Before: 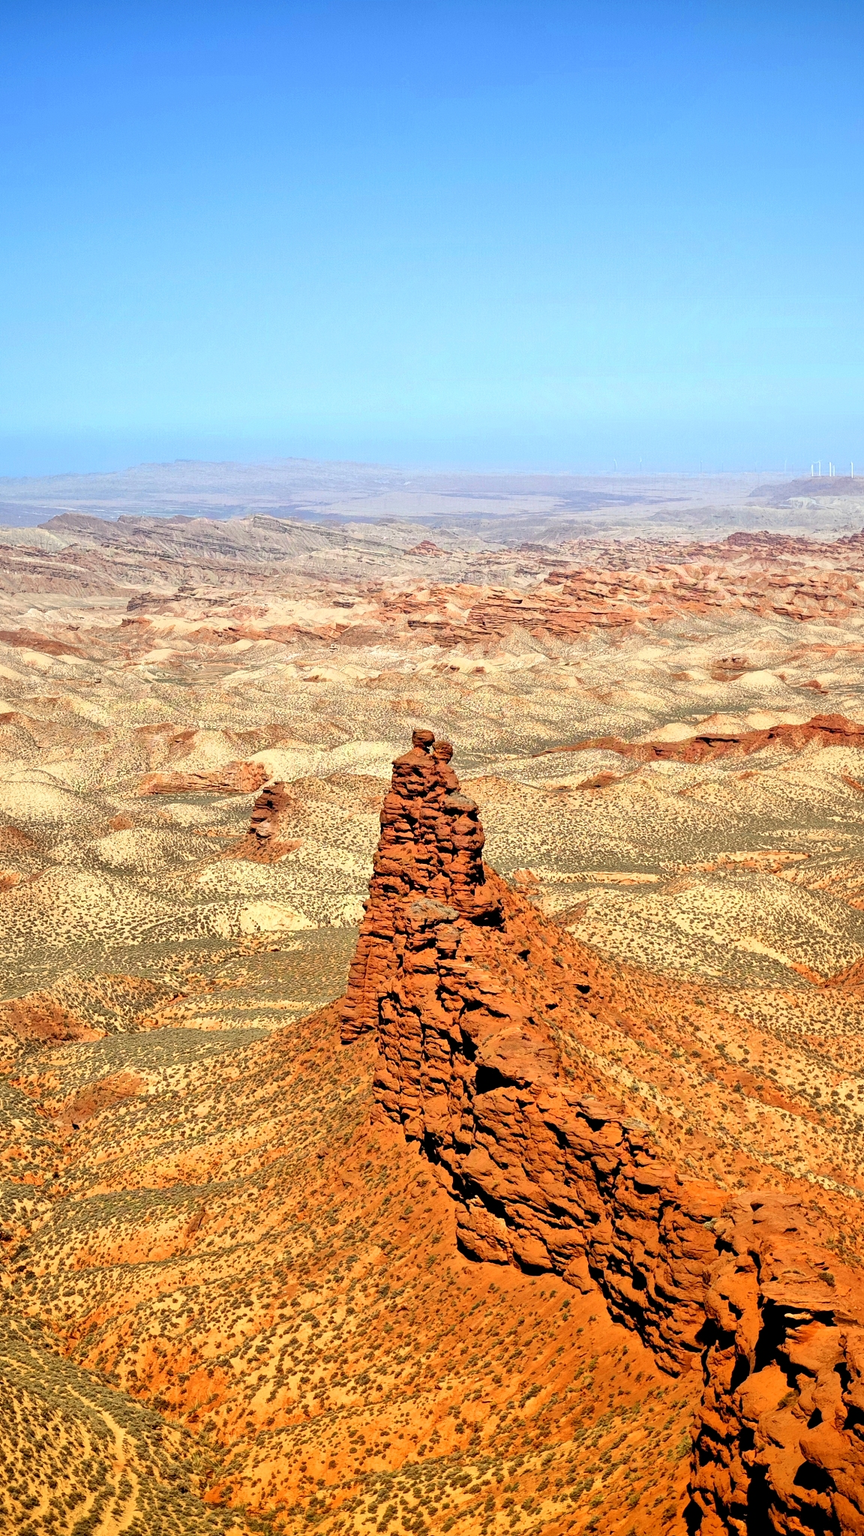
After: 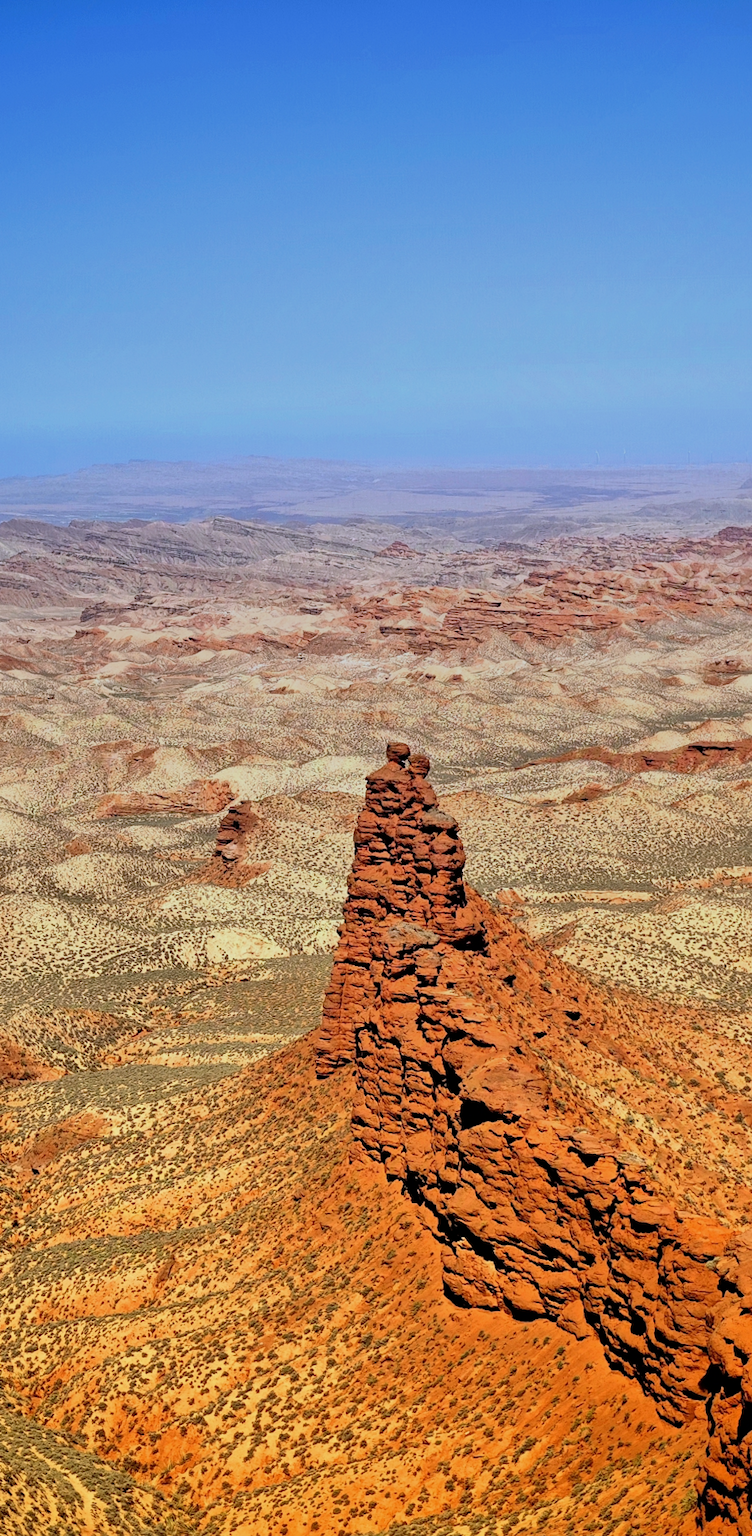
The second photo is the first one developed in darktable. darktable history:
white balance: emerald 1
exposure: exposure -0.157 EV, compensate highlight preservation false
graduated density: hue 238.83°, saturation 50%
color balance: mode lift, gamma, gain (sRGB)
crop and rotate: angle 1°, left 4.281%, top 0.642%, right 11.383%, bottom 2.486%
